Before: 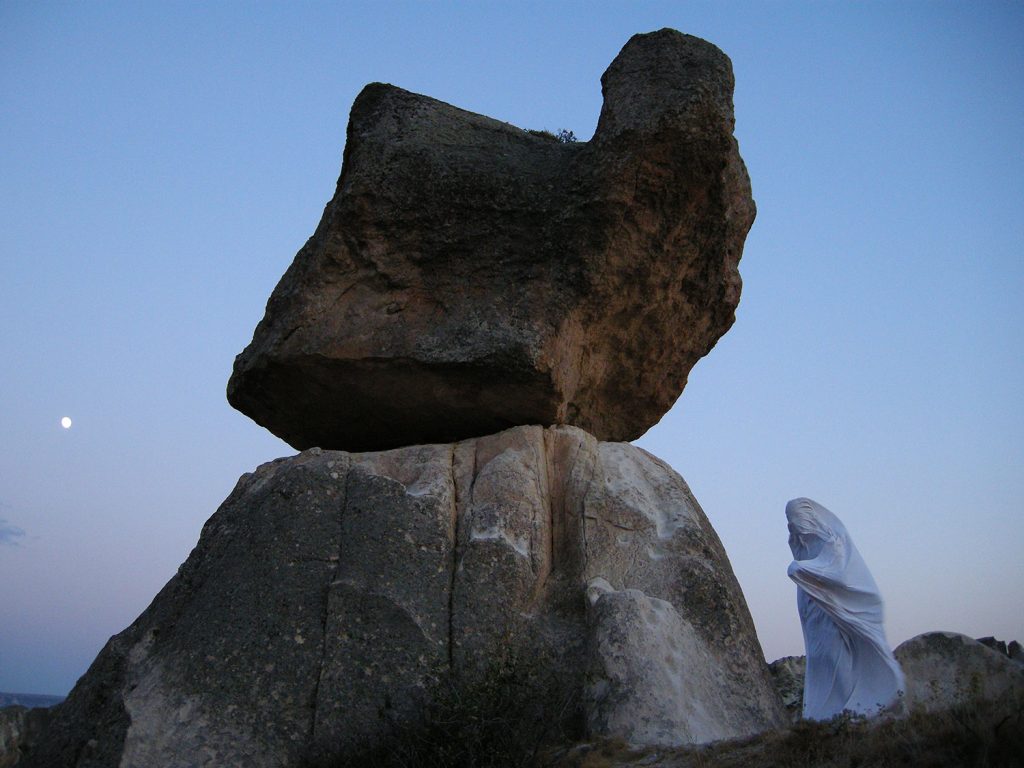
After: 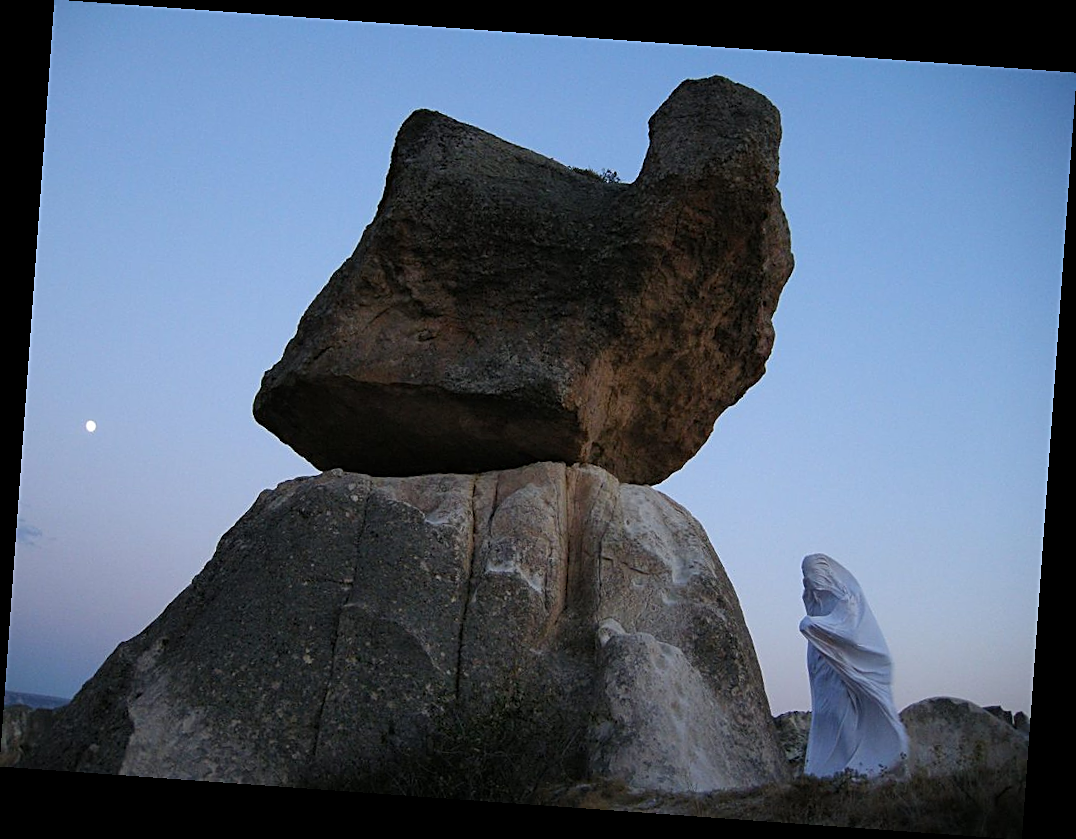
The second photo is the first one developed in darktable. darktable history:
rotate and perspective: rotation 4.1°, automatic cropping off
sharpen: on, module defaults
